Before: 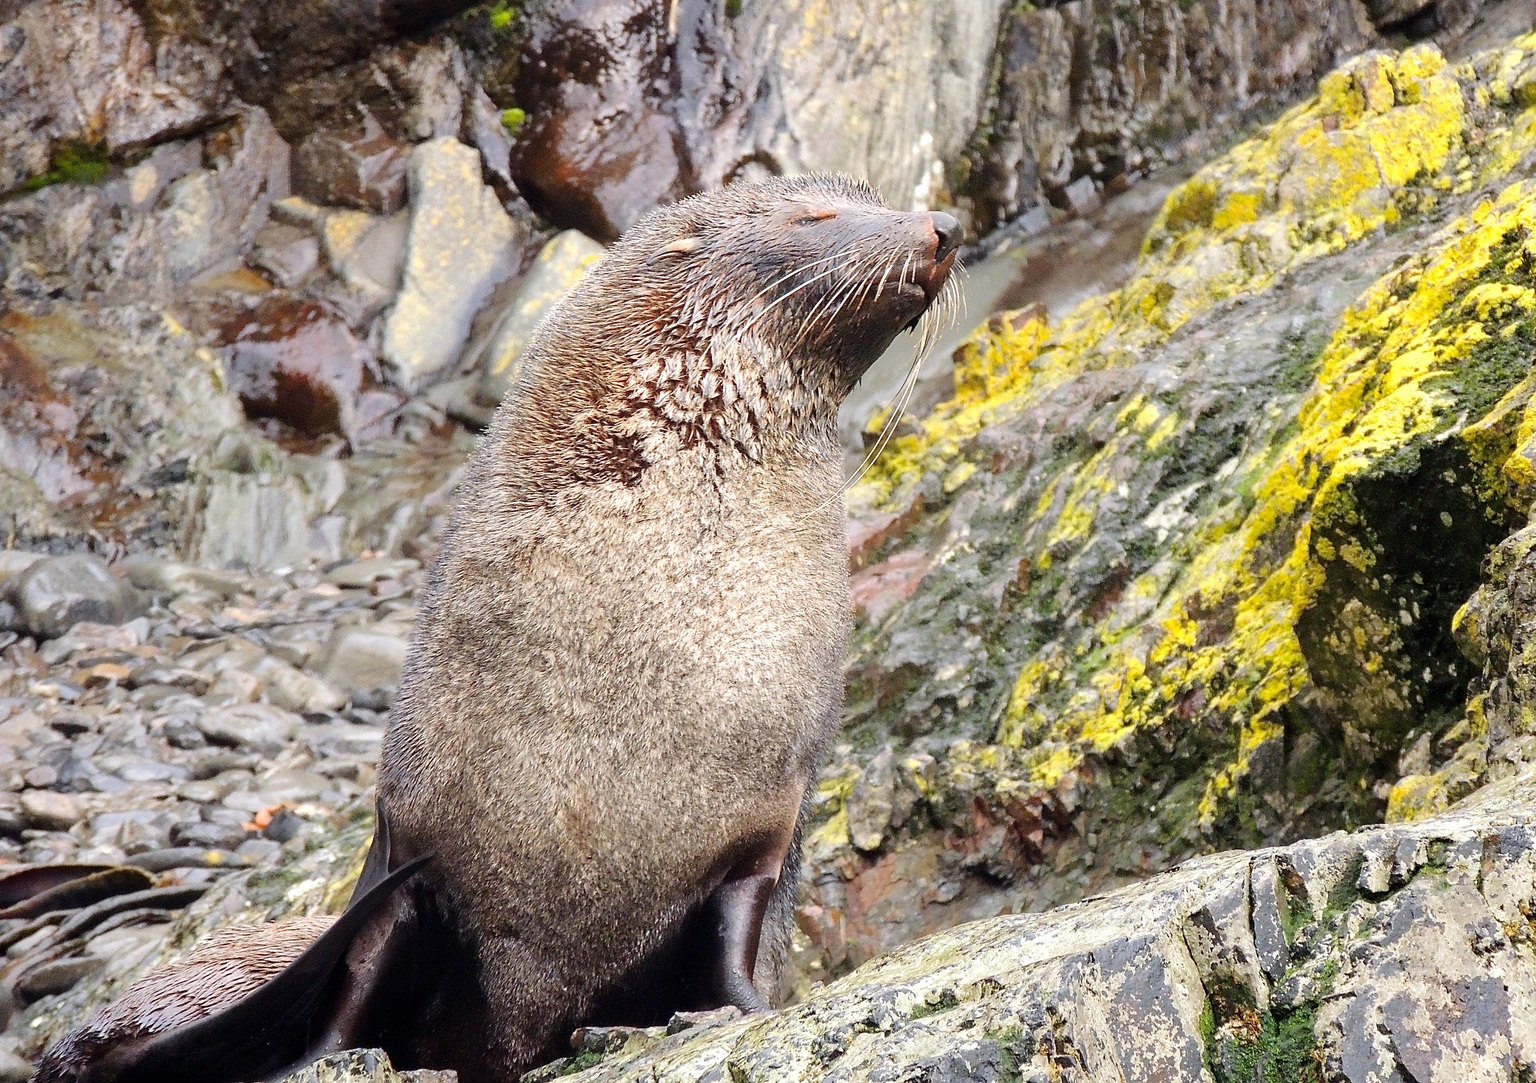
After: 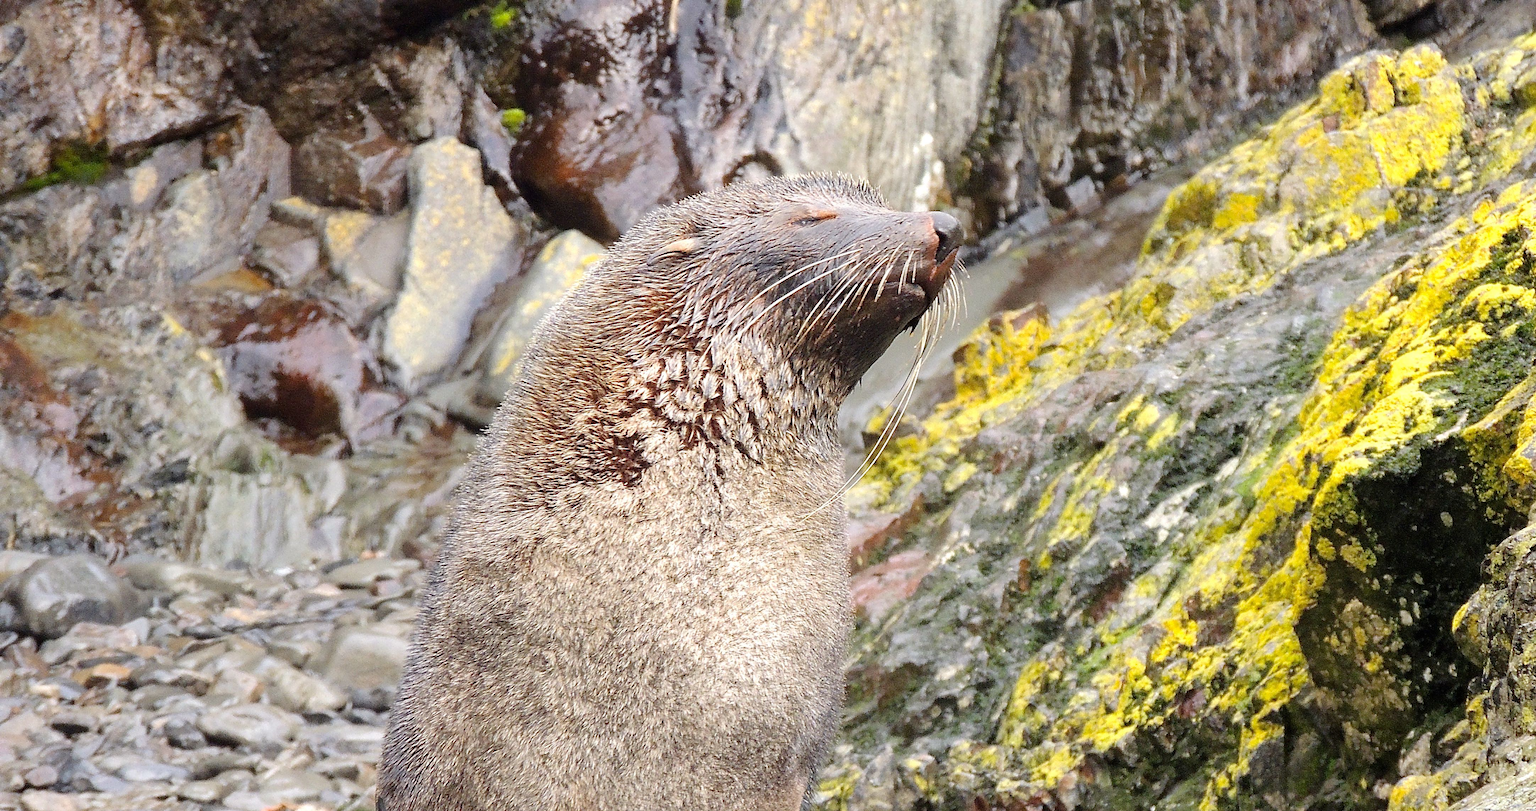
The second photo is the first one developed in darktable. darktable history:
crop: bottom 24.981%
